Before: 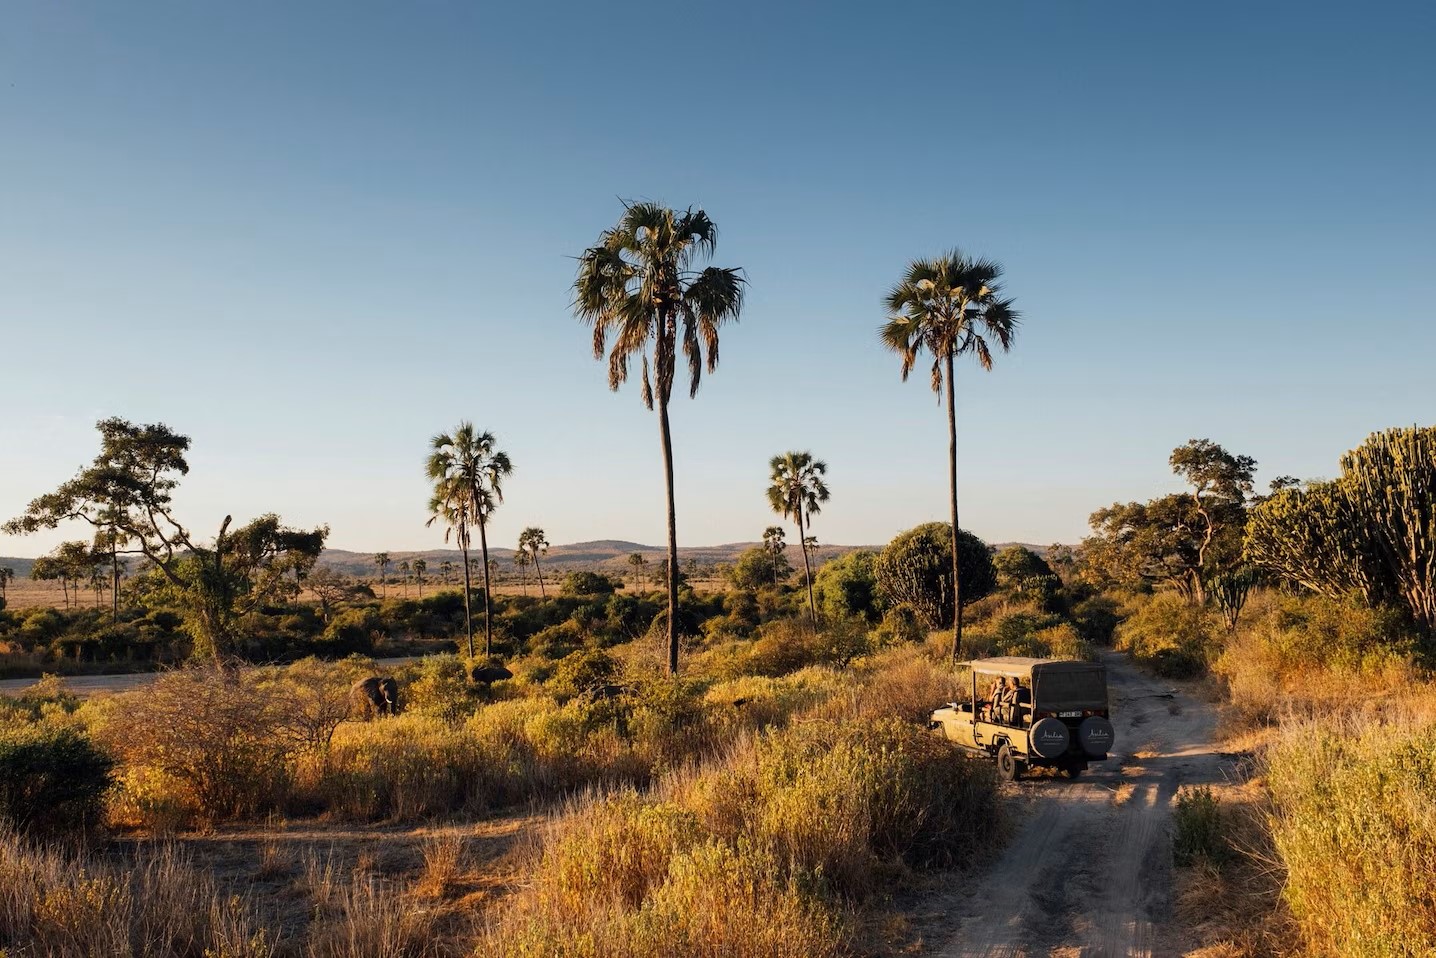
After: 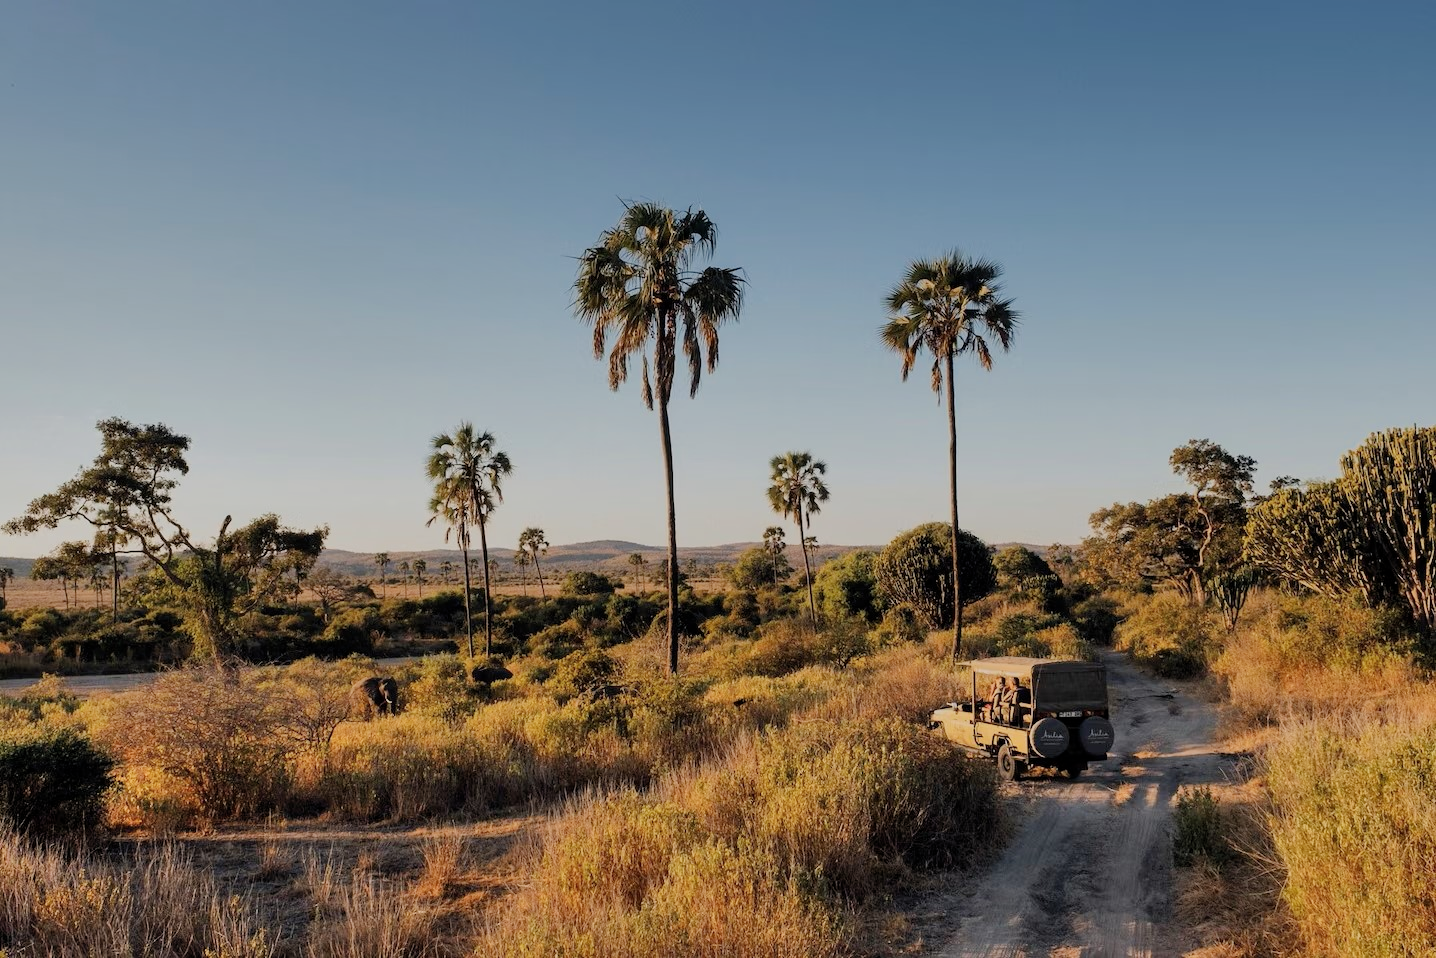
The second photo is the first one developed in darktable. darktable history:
filmic rgb: middle gray luminance 18.24%, black relative exposure -10.47 EV, white relative exposure 3.42 EV, target black luminance 0%, hardness 6.06, latitude 98.07%, contrast 0.847, shadows ↔ highlights balance 0.704%
shadows and highlights: soften with gaussian
